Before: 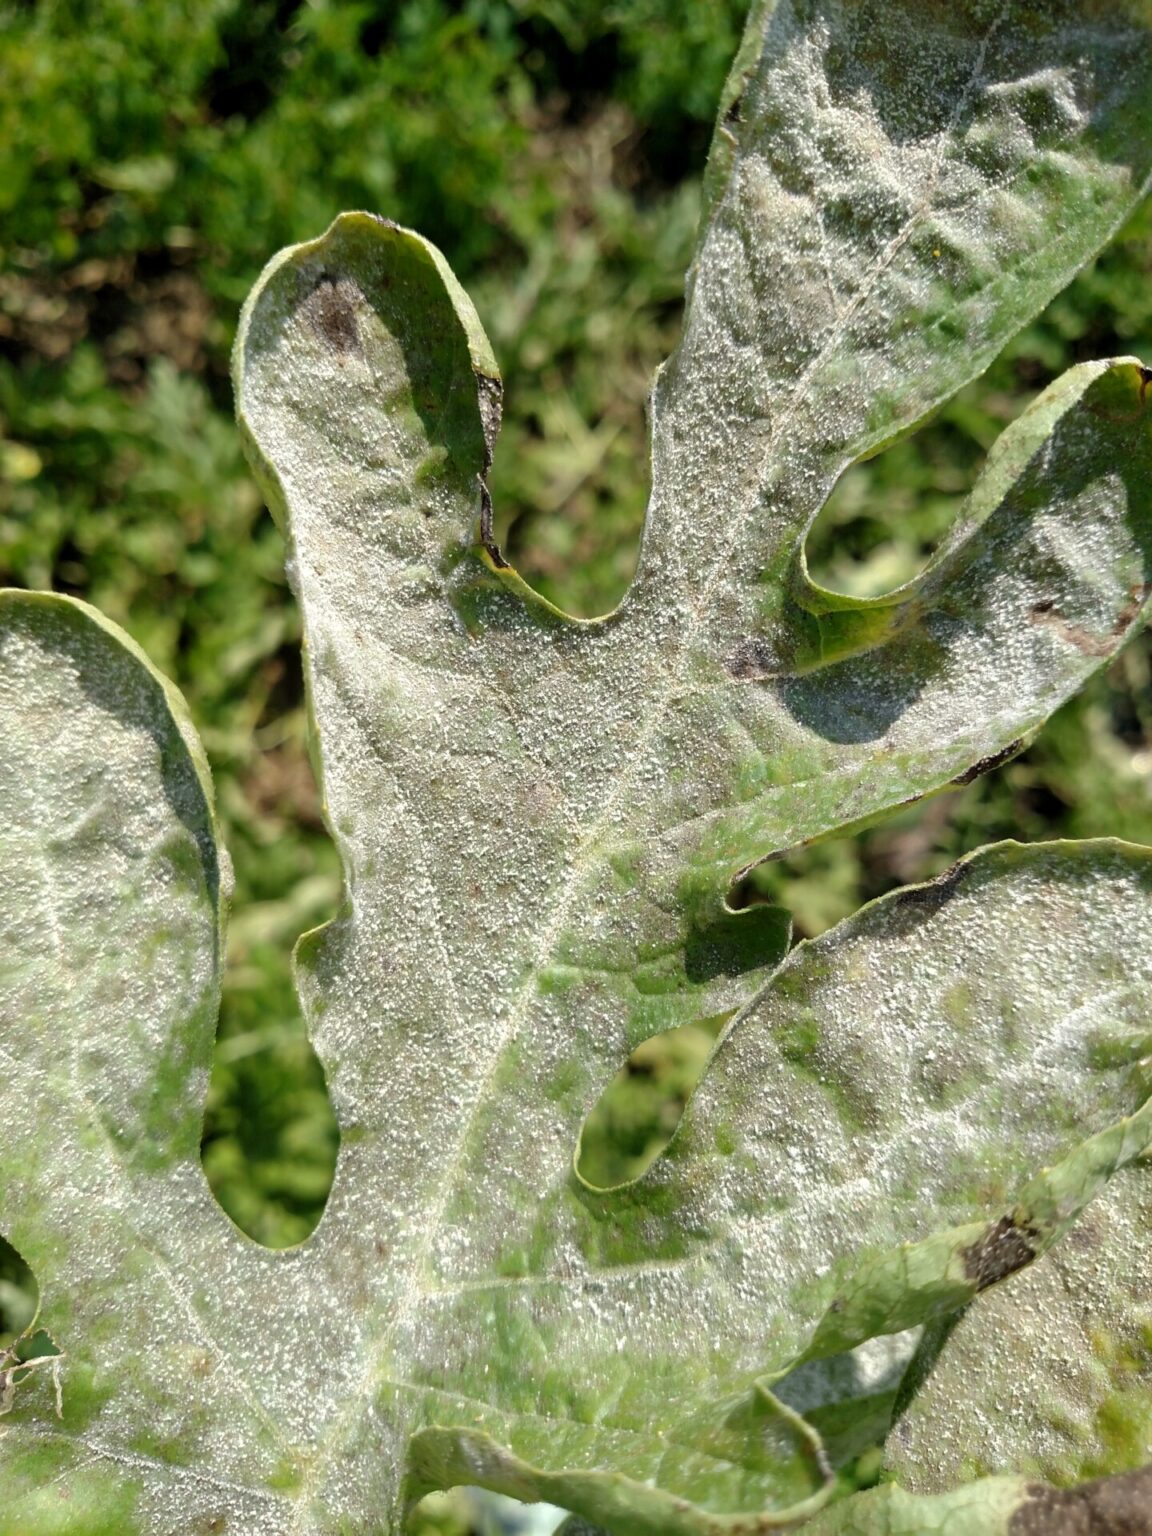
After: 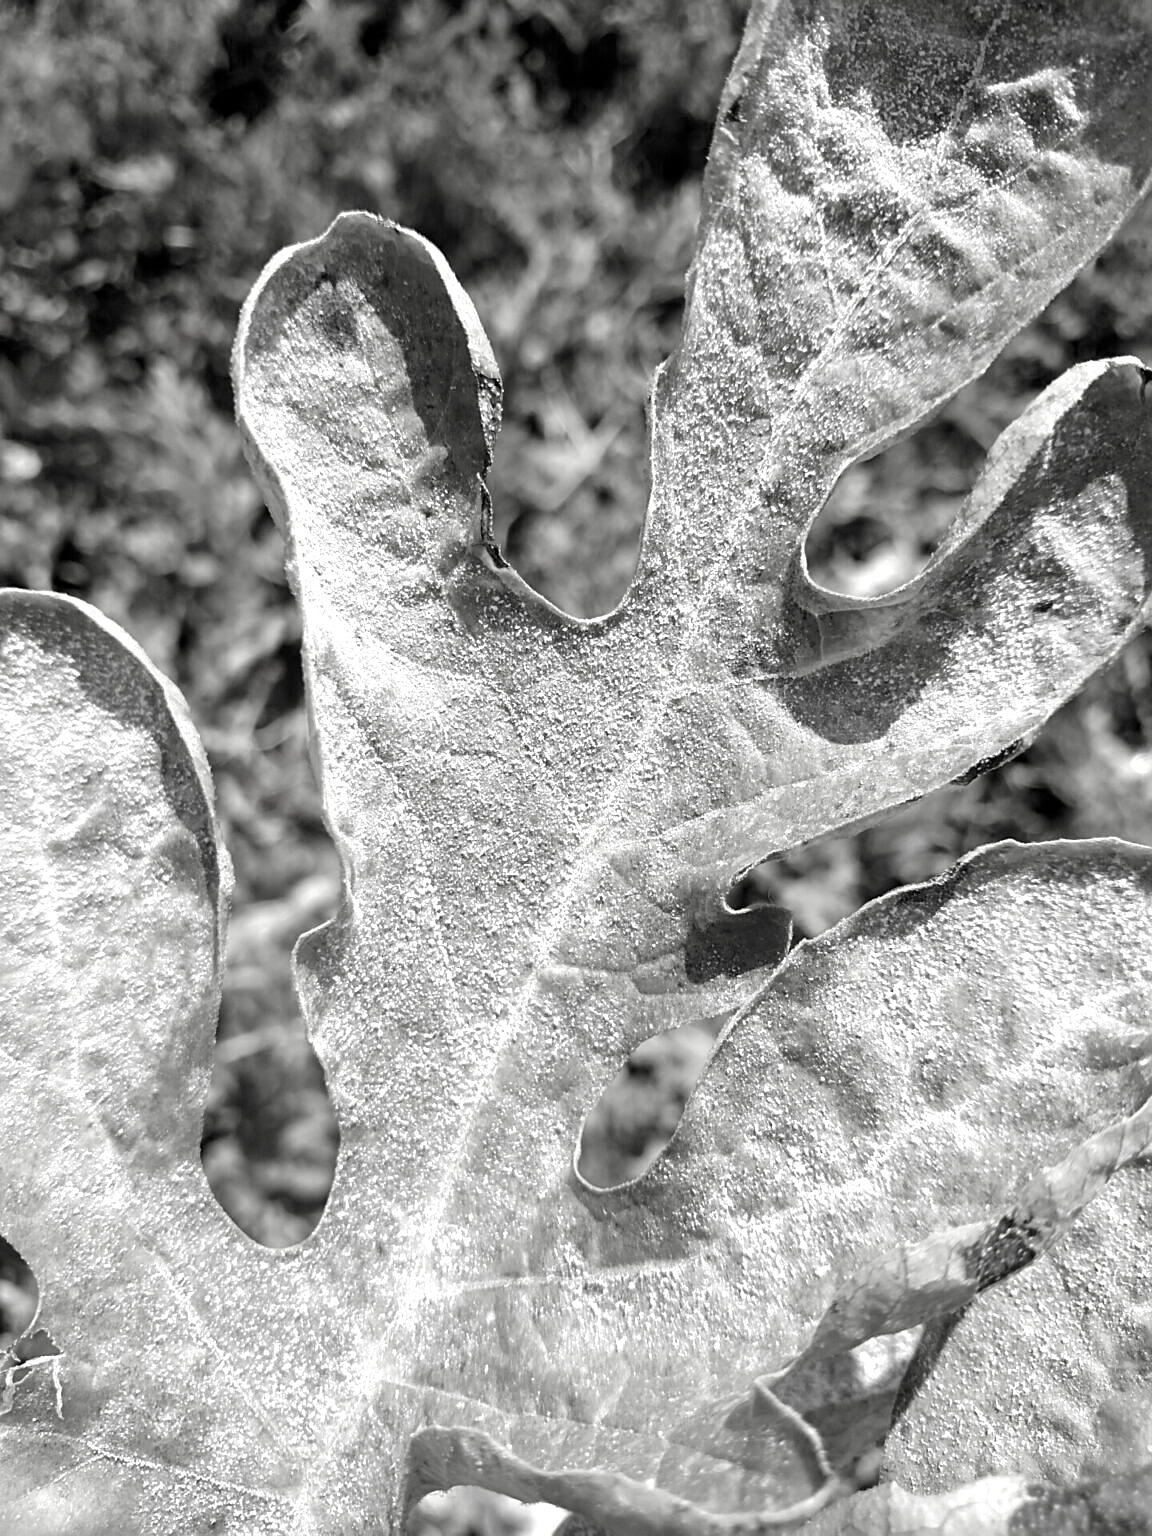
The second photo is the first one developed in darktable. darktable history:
sharpen: on, module defaults
levels: mode automatic, black 0.083%, levels [0, 0.474, 0.947]
exposure: black level correction 0, exposure 0.5 EV, compensate highlight preservation false
color balance rgb: perceptual saturation grading › global saturation -0.016%, perceptual saturation grading › highlights -17.54%, perceptual saturation grading › mid-tones 32.549%, perceptual saturation grading › shadows 50.416%
contrast brightness saturation: saturation -0.984
